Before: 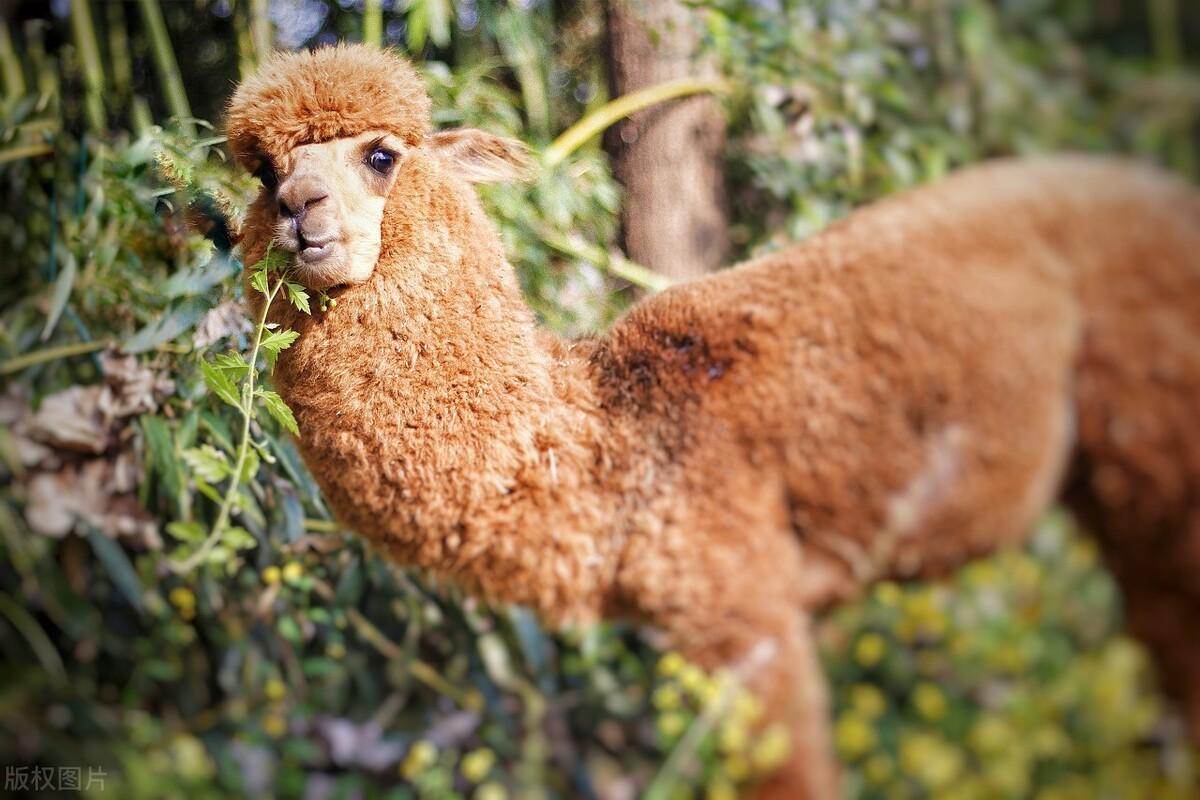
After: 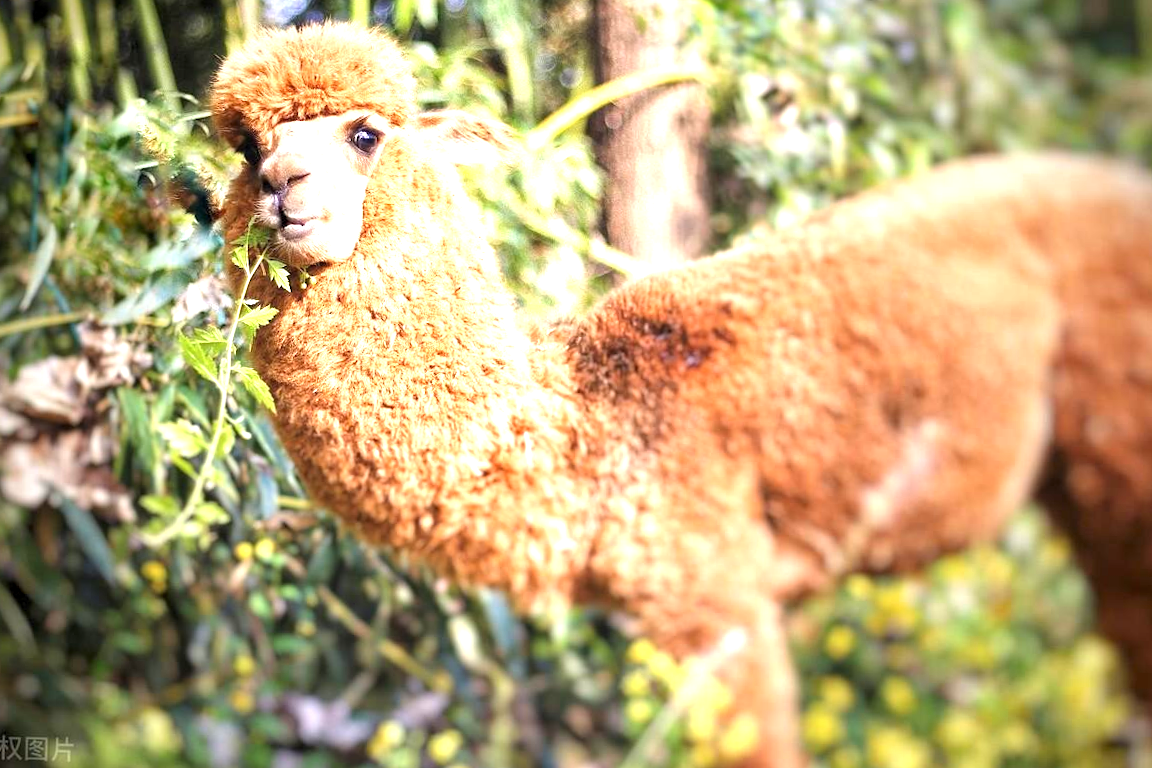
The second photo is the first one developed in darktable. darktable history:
levels: black 0.036%, levels [0.016, 0.5, 0.996]
exposure: black level correction 0, exposure 1.2 EV, compensate highlight preservation false
crop and rotate: angle -1.58°
